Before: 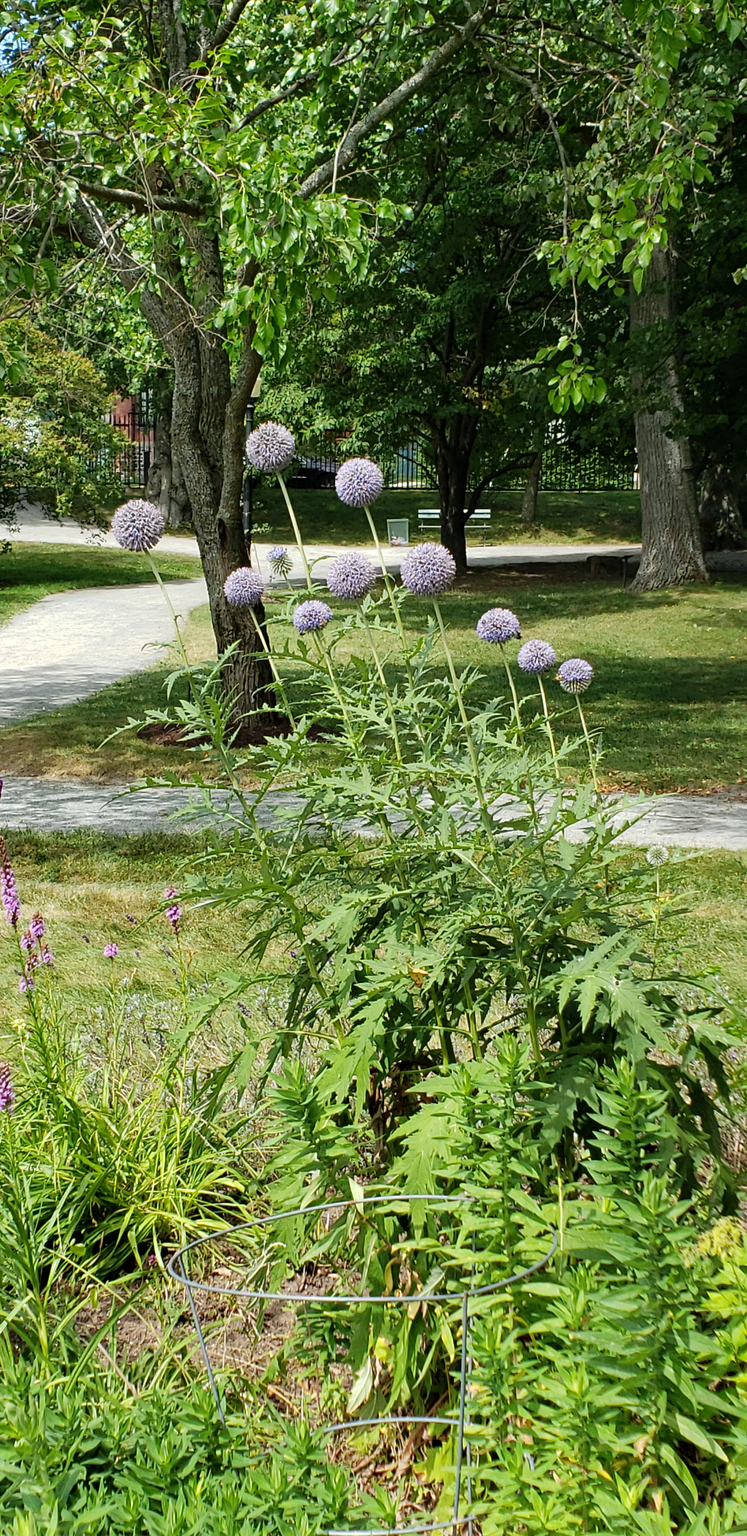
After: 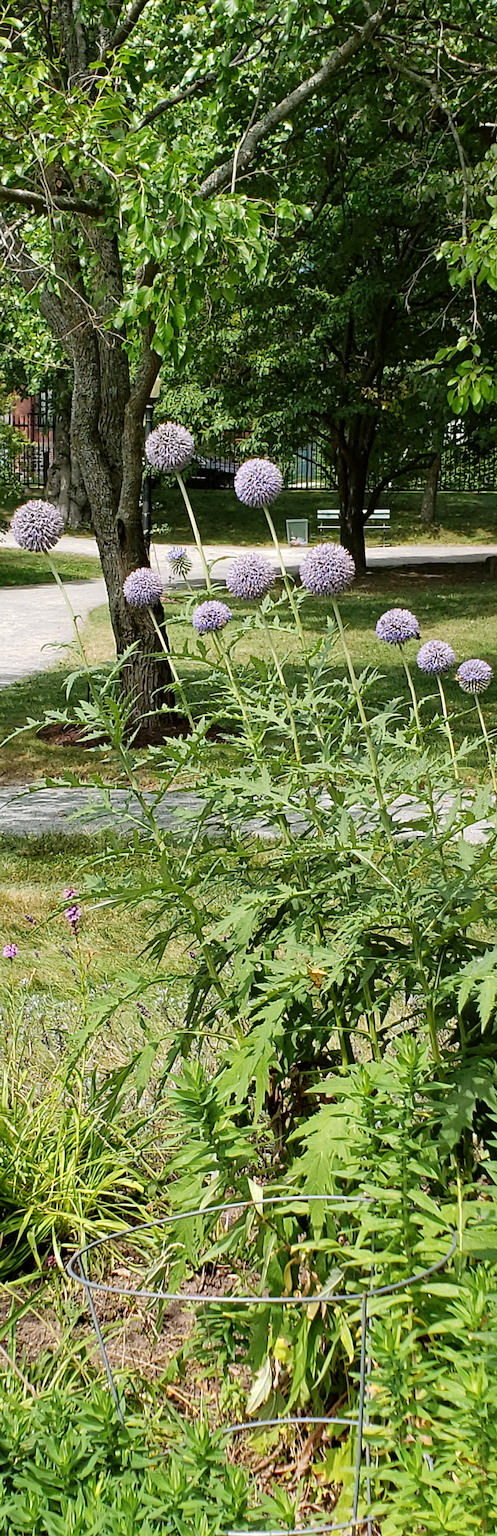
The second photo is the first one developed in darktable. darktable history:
crop and rotate: left 13.537%, right 19.796%
sharpen: amount 0.2
color correction: highlights a* 3.12, highlights b* -1.55, shadows a* -0.101, shadows b* 2.52, saturation 0.98
